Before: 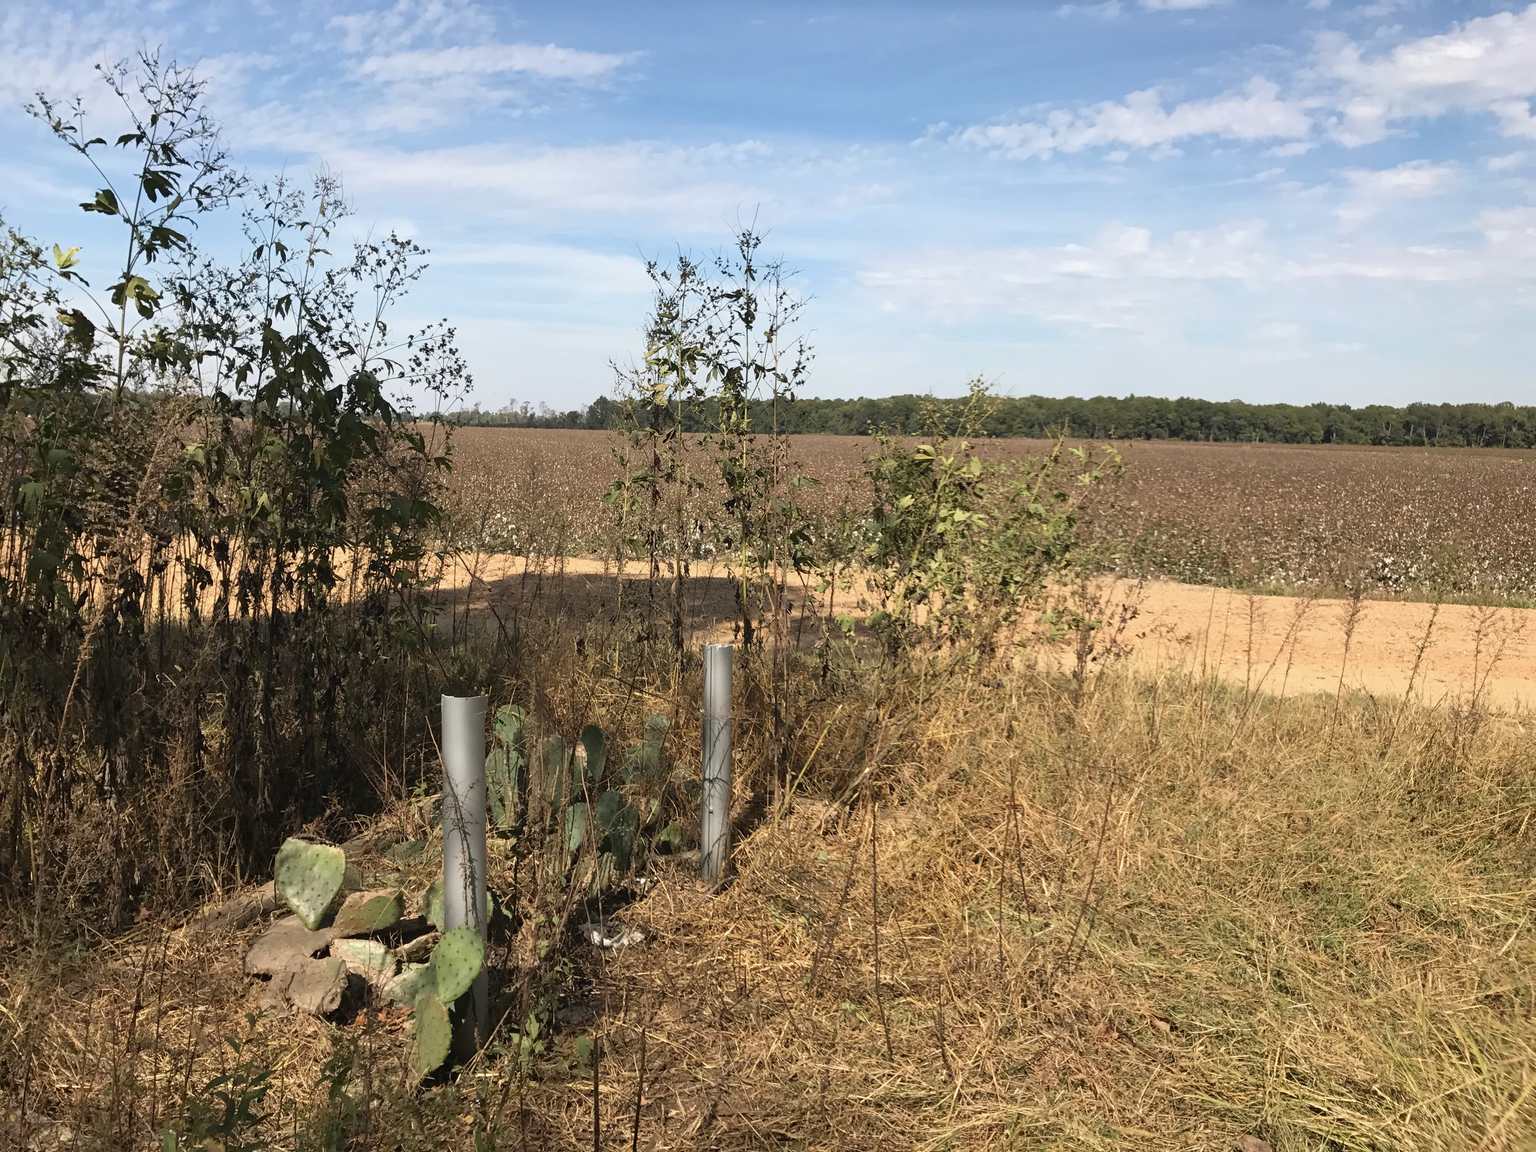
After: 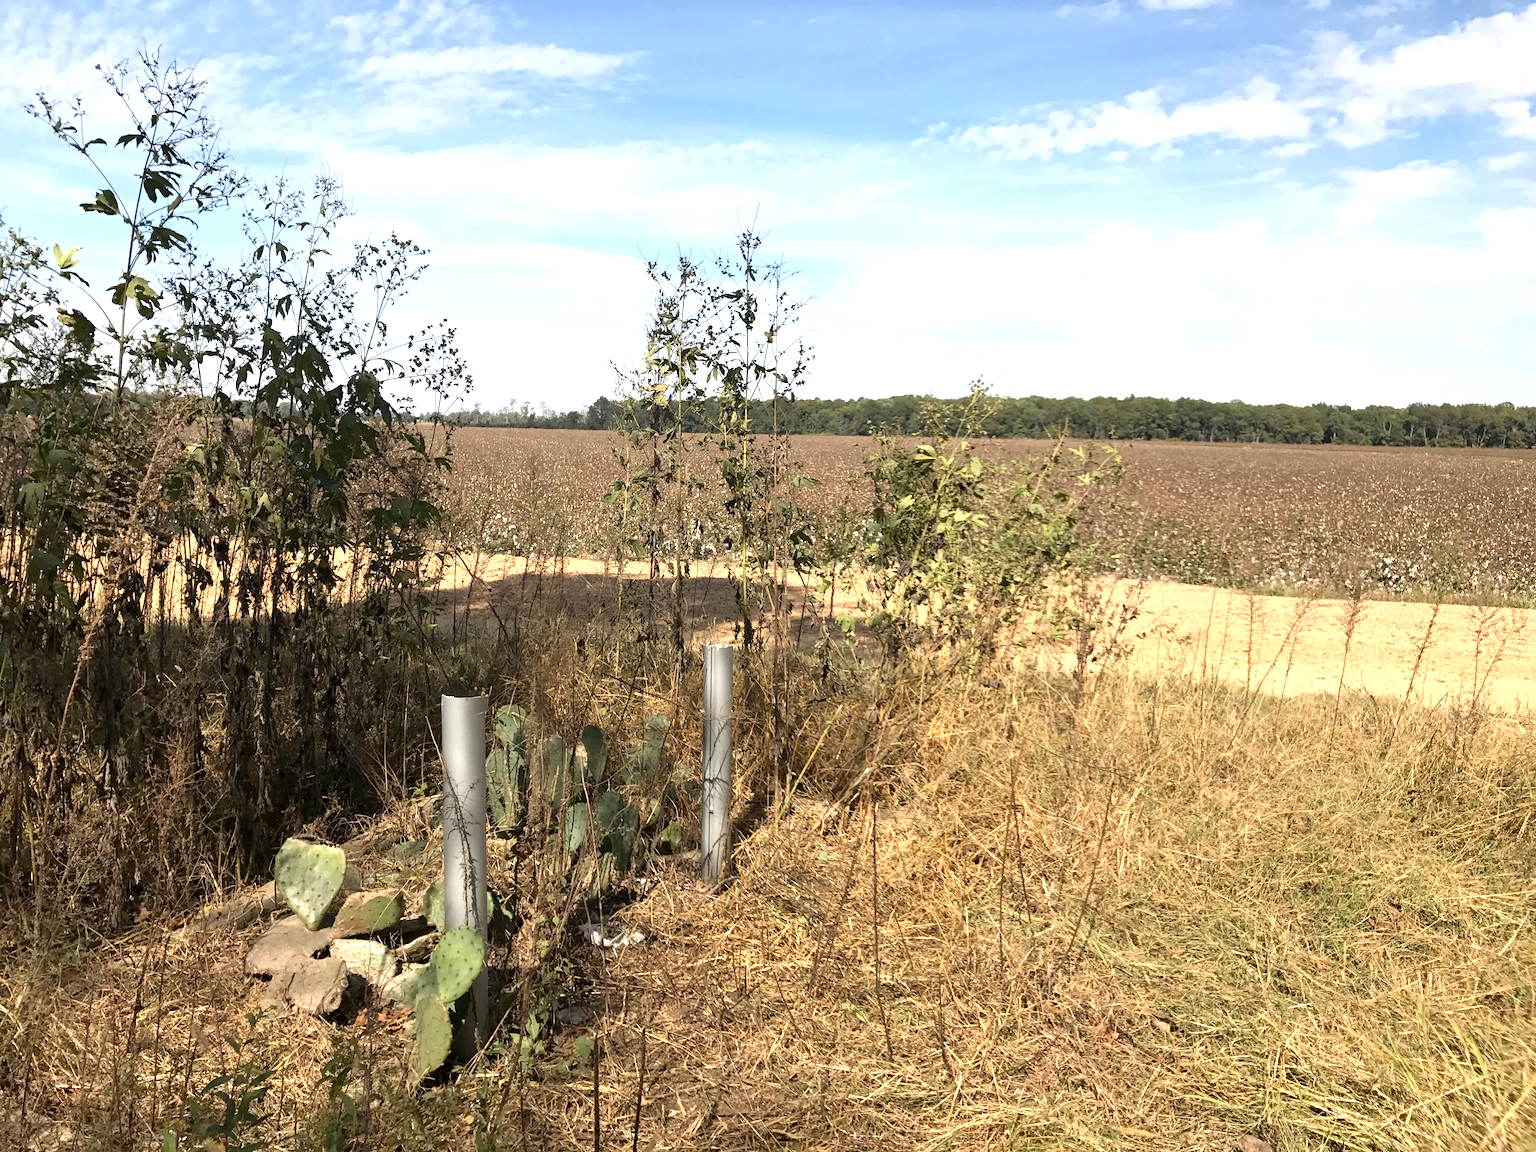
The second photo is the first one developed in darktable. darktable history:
exposure: exposure 0.654 EV, compensate exposure bias true, compensate highlight preservation false
